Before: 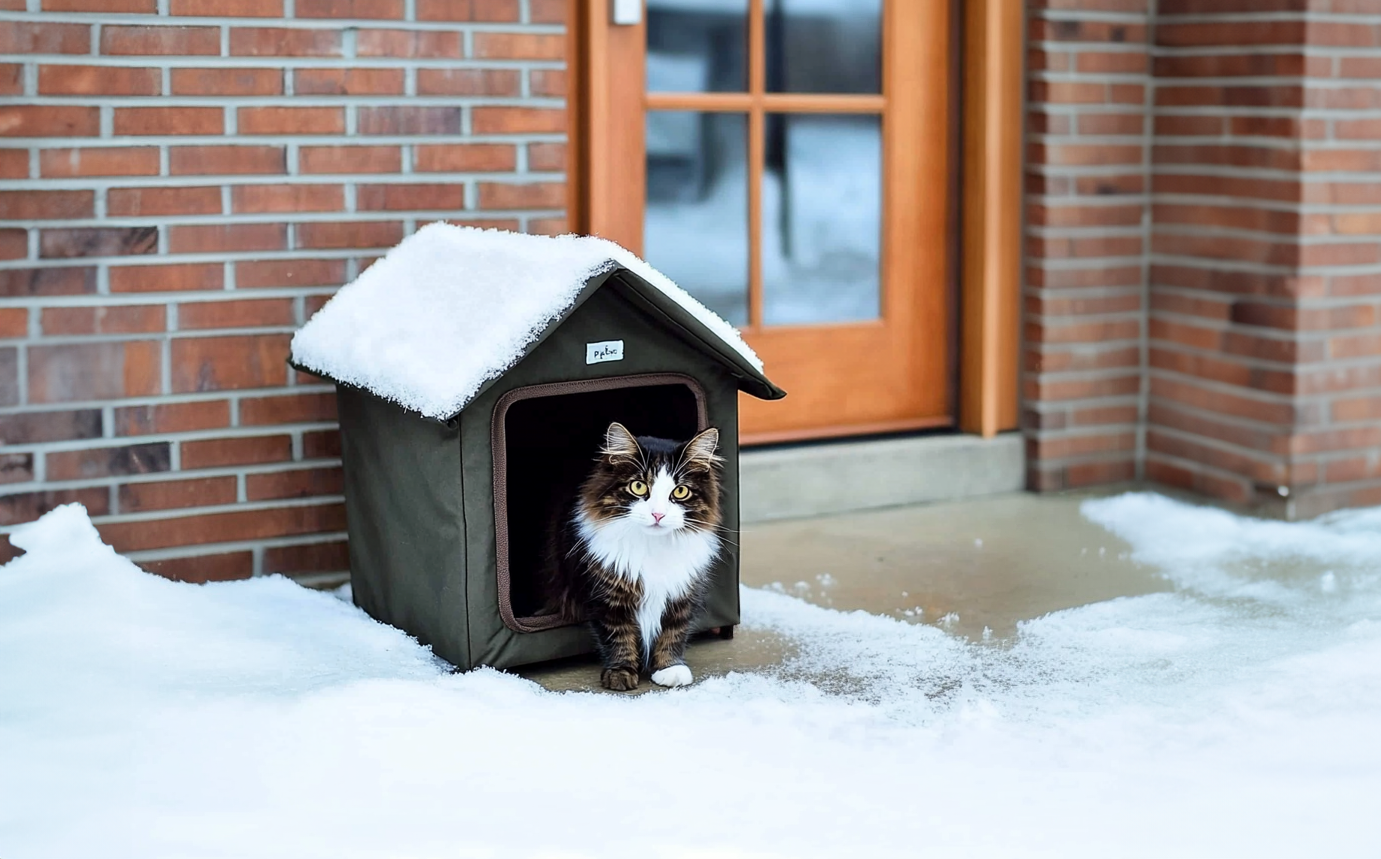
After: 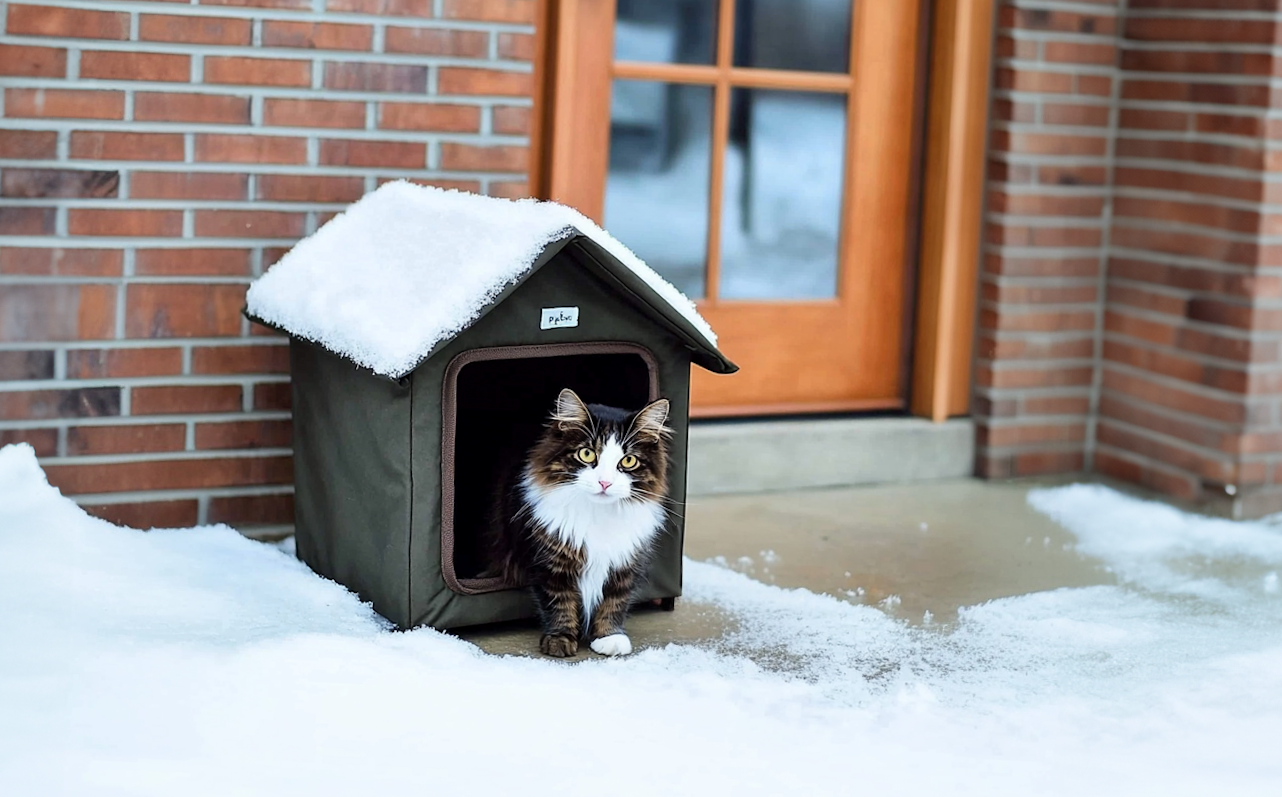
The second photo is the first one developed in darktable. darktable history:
crop and rotate: angle -2.77°
